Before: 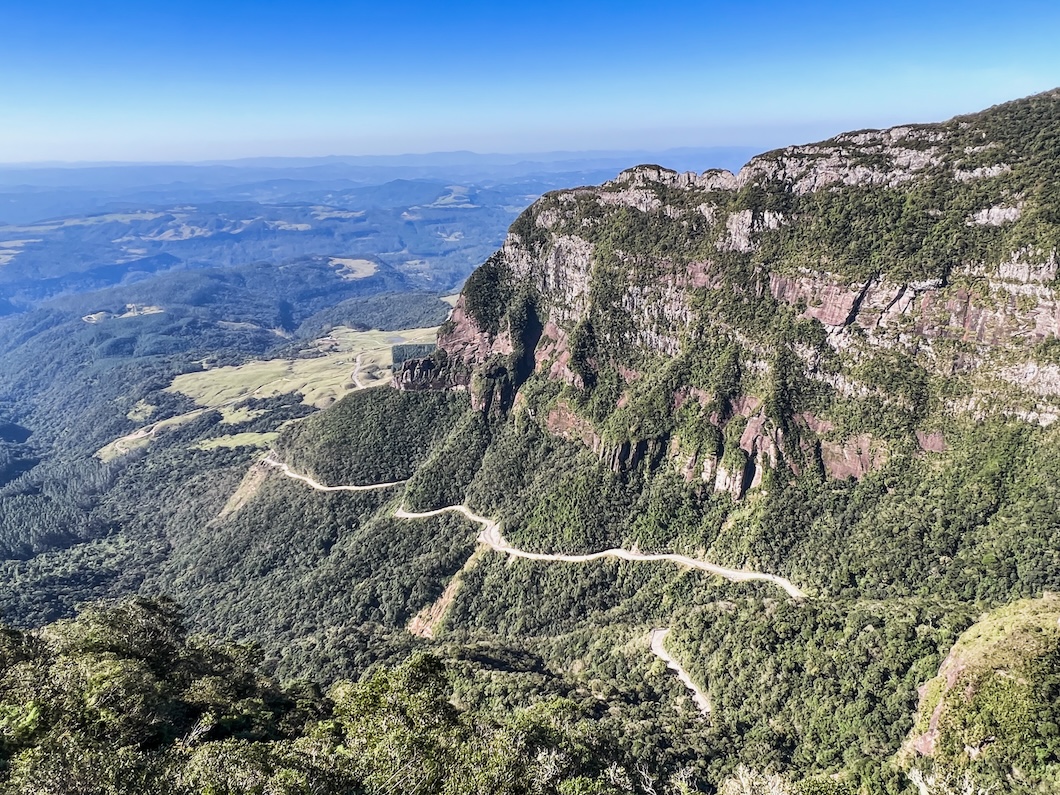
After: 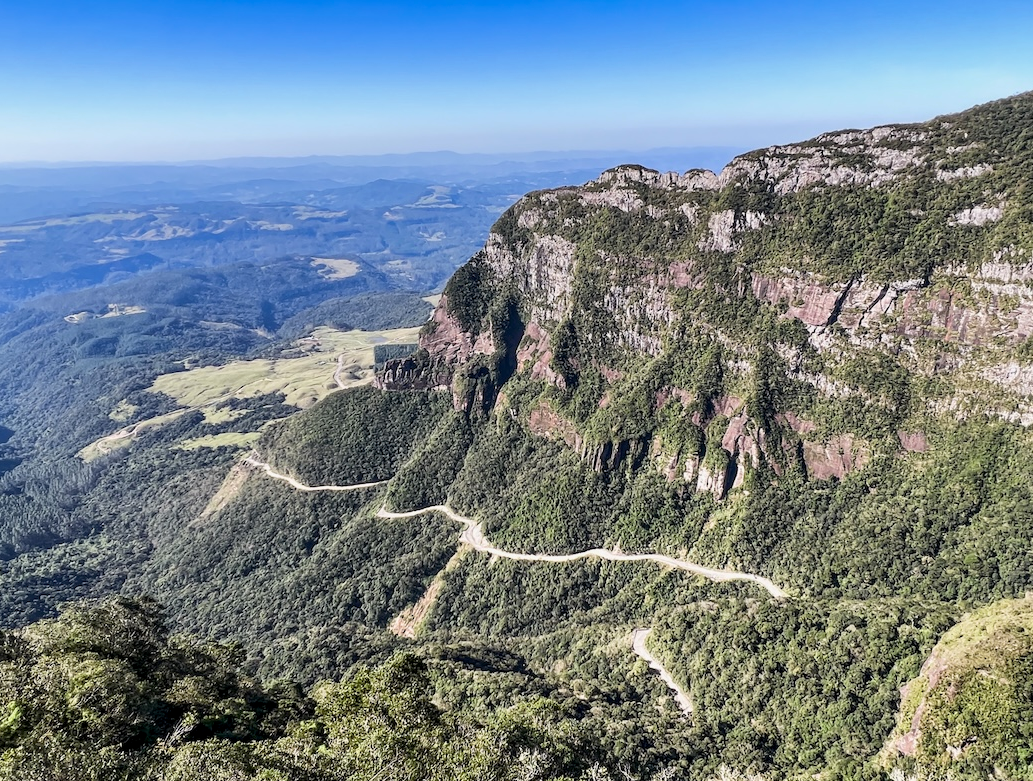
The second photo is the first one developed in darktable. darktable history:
crop and rotate: left 1.787%, right 0.708%, bottom 1.647%
color calibration: gray › normalize channels true, illuminant same as pipeline (D50), adaptation none (bypass), x 0.334, y 0.334, temperature 5002.92 K, gamut compression 0.025
